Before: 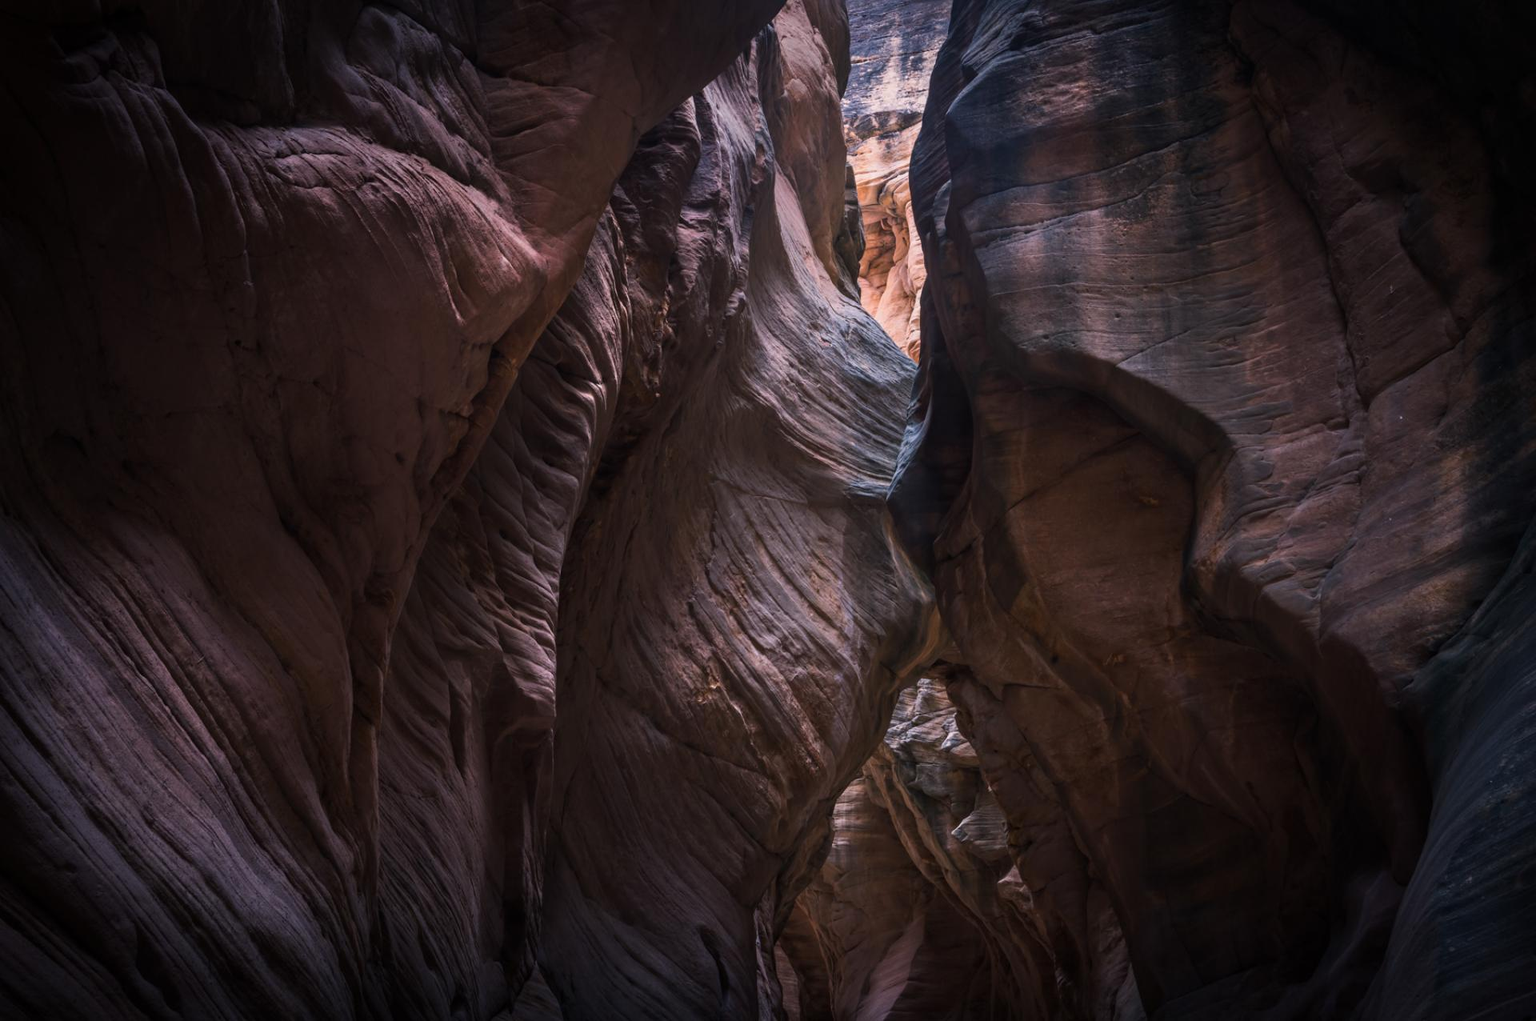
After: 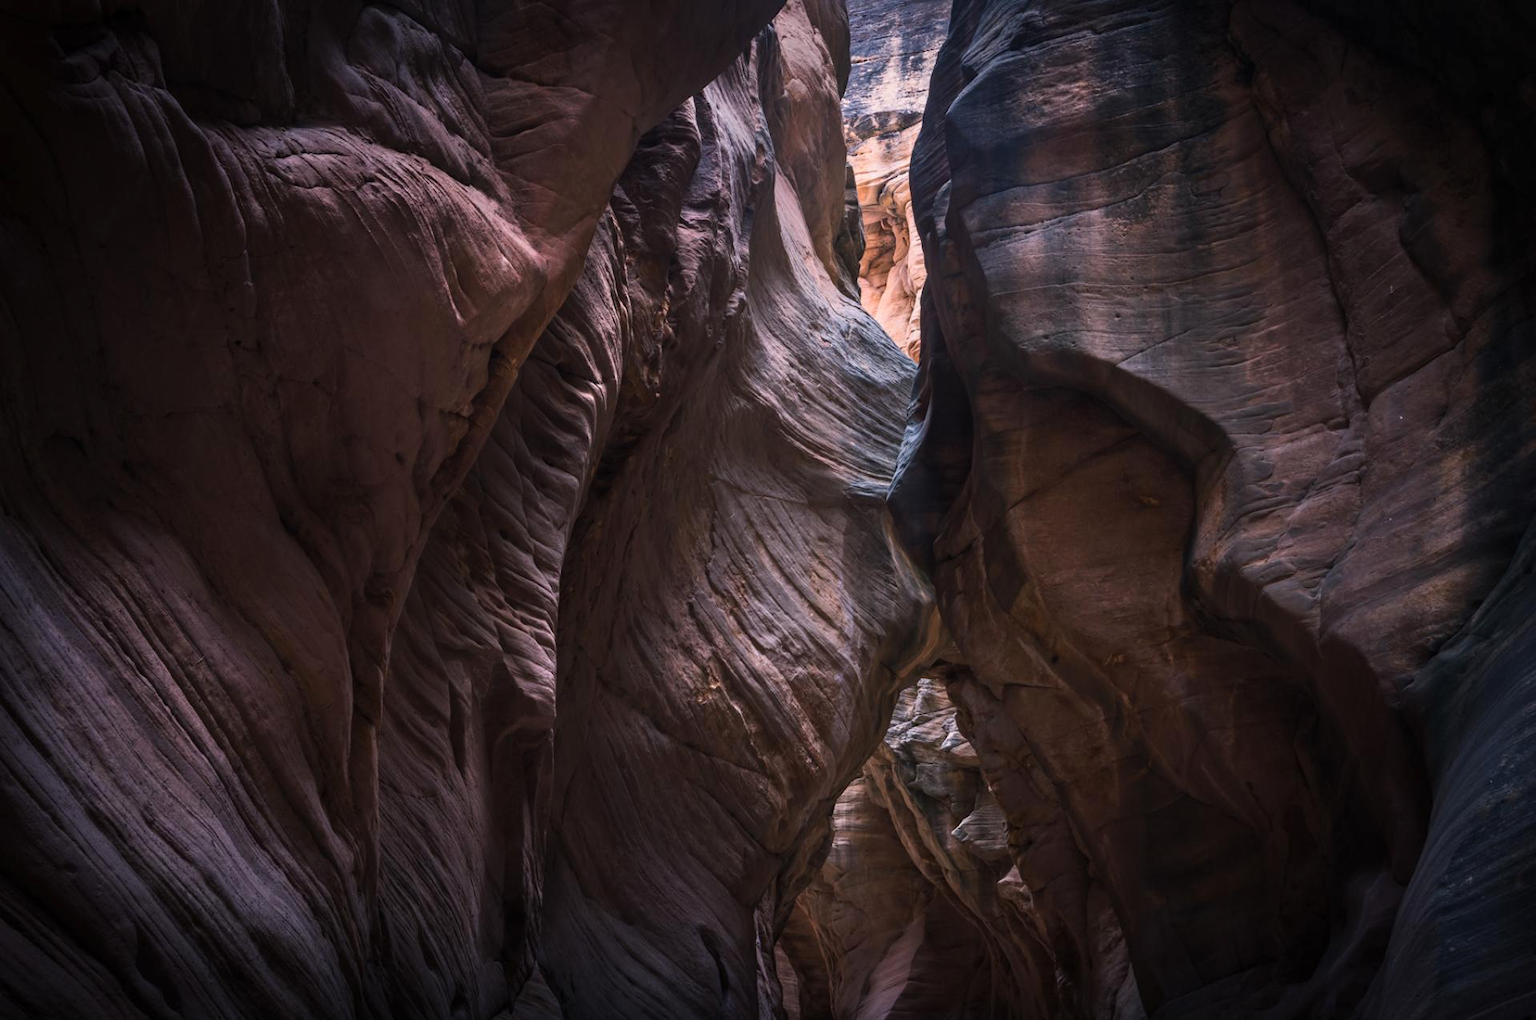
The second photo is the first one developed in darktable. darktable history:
shadows and highlights: shadows 25, highlights -25
exposure: exposure 0.02 EV, compensate highlight preservation false
contrast brightness saturation: contrast 0.15, brightness 0.05
